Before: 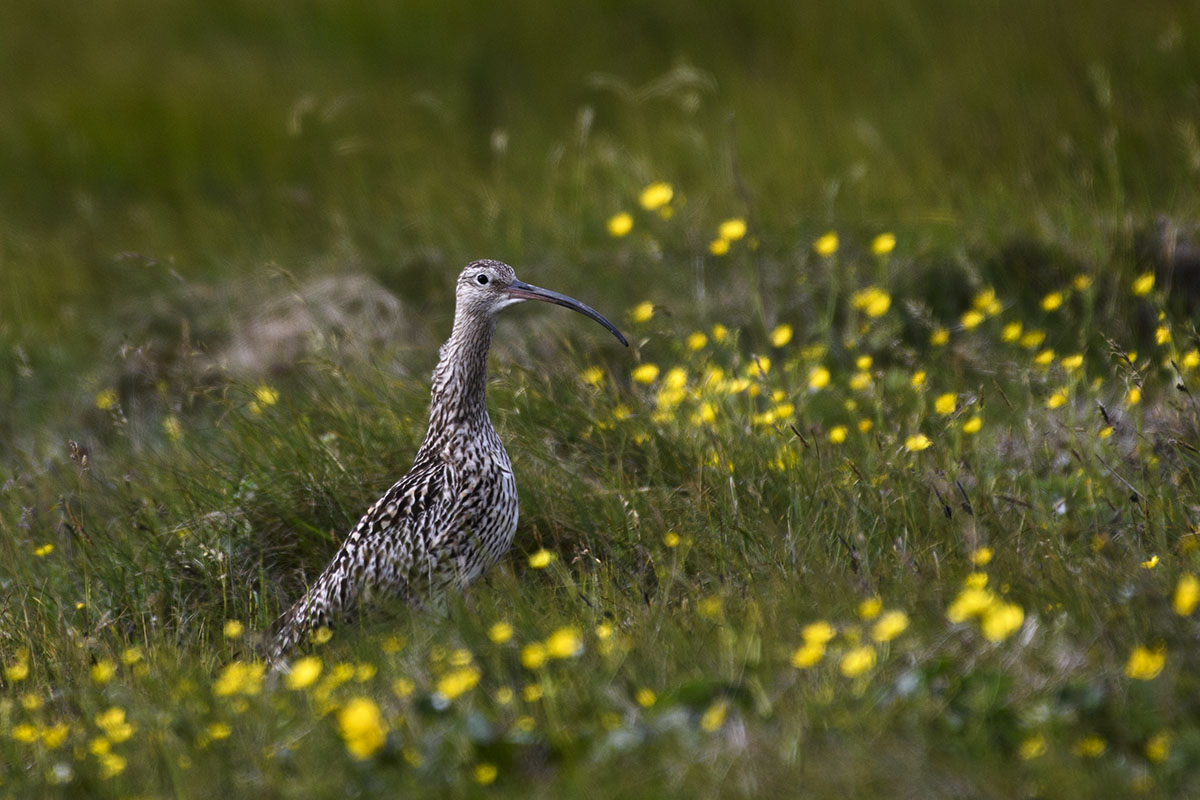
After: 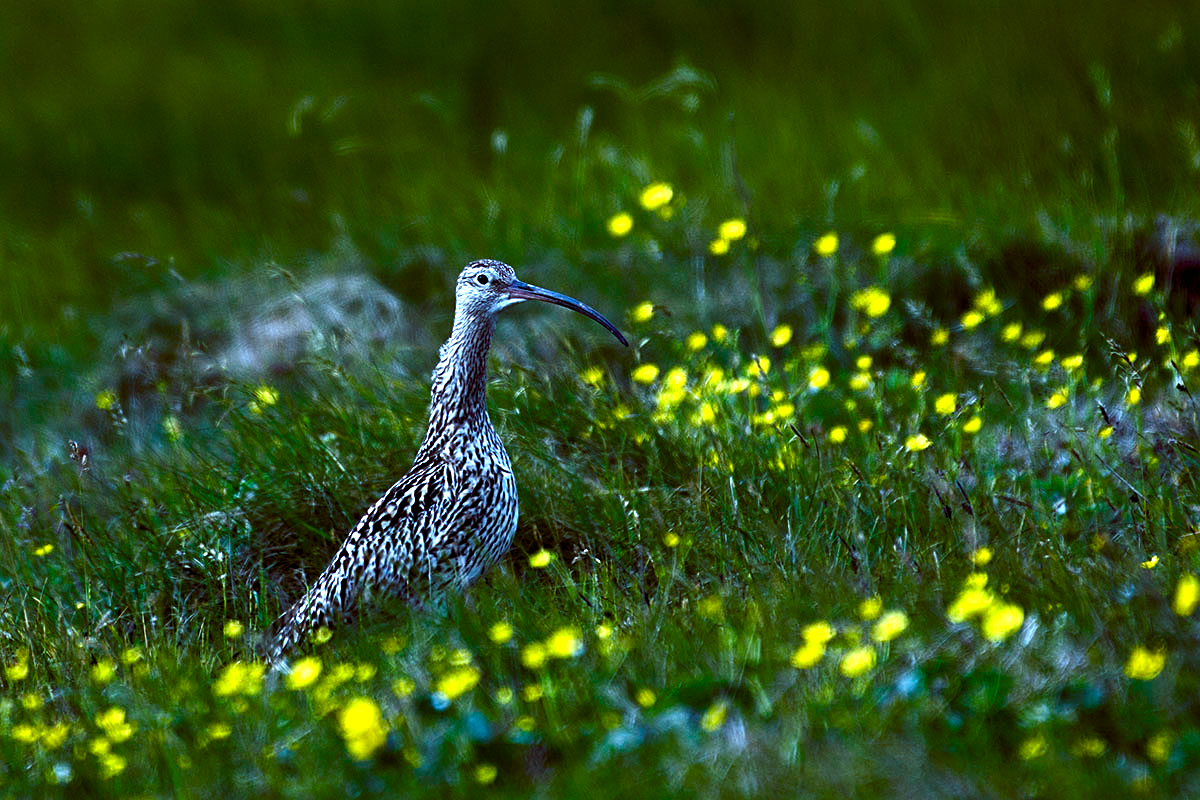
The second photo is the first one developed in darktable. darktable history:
color balance rgb: shadows lift › luminance -7.7%, shadows lift › chroma 2.13%, shadows lift › hue 200.79°, power › luminance -7.77%, power › chroma 2.27%, power › hue 220.69°, highlights gain › luminance 15.15%, highlights gain › chroma 4%, highlights gain › hue 209.35°, global offset › luminance -0.21%, global offset › chroma 0.27%, perceptual saturation grading › global saturation 24.42%, perceptual saturation grading › highlights -24.42%, perceptual saturation grading › mid-tones 24.42%, perceptual saturation grading › shadows 40%, perceptual brilliance grading › global brilliance -5%, perceptual brilliance grading › highlights 24.42%, perceptual brilliance grading › mid-tones 7%, perceptual brilliance grading › shadows -5%
white balance: red 0.948, green 1.02, blue 1.176
sharpen: on, module defaults
